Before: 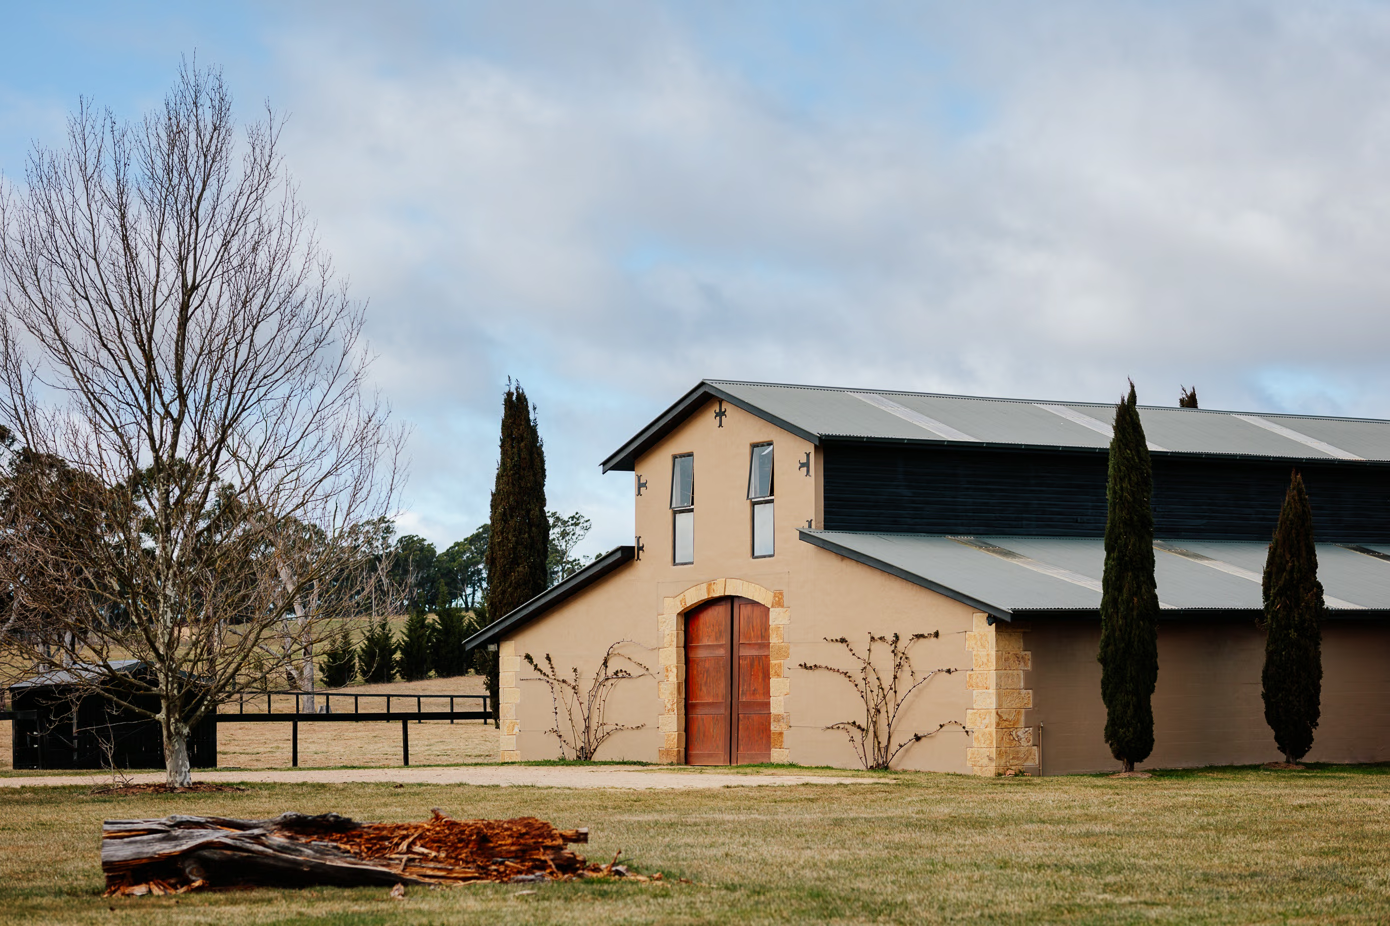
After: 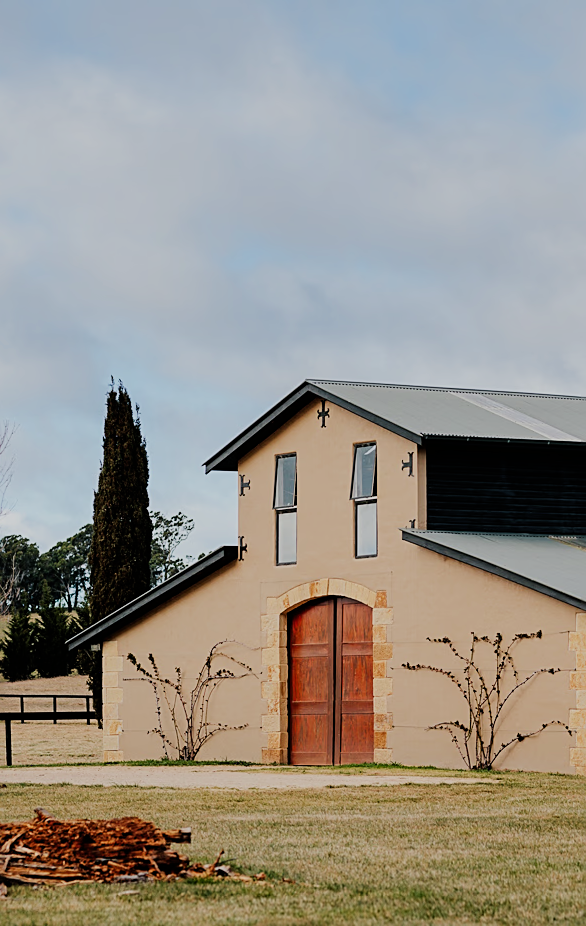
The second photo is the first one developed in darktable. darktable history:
crop: left 28.583%, right 29.231%
filmic rgb: black relative exposure -7.65 EV, white relative exposure 4.56 EV, hardness 3.61
sharpen: on, module defaults
